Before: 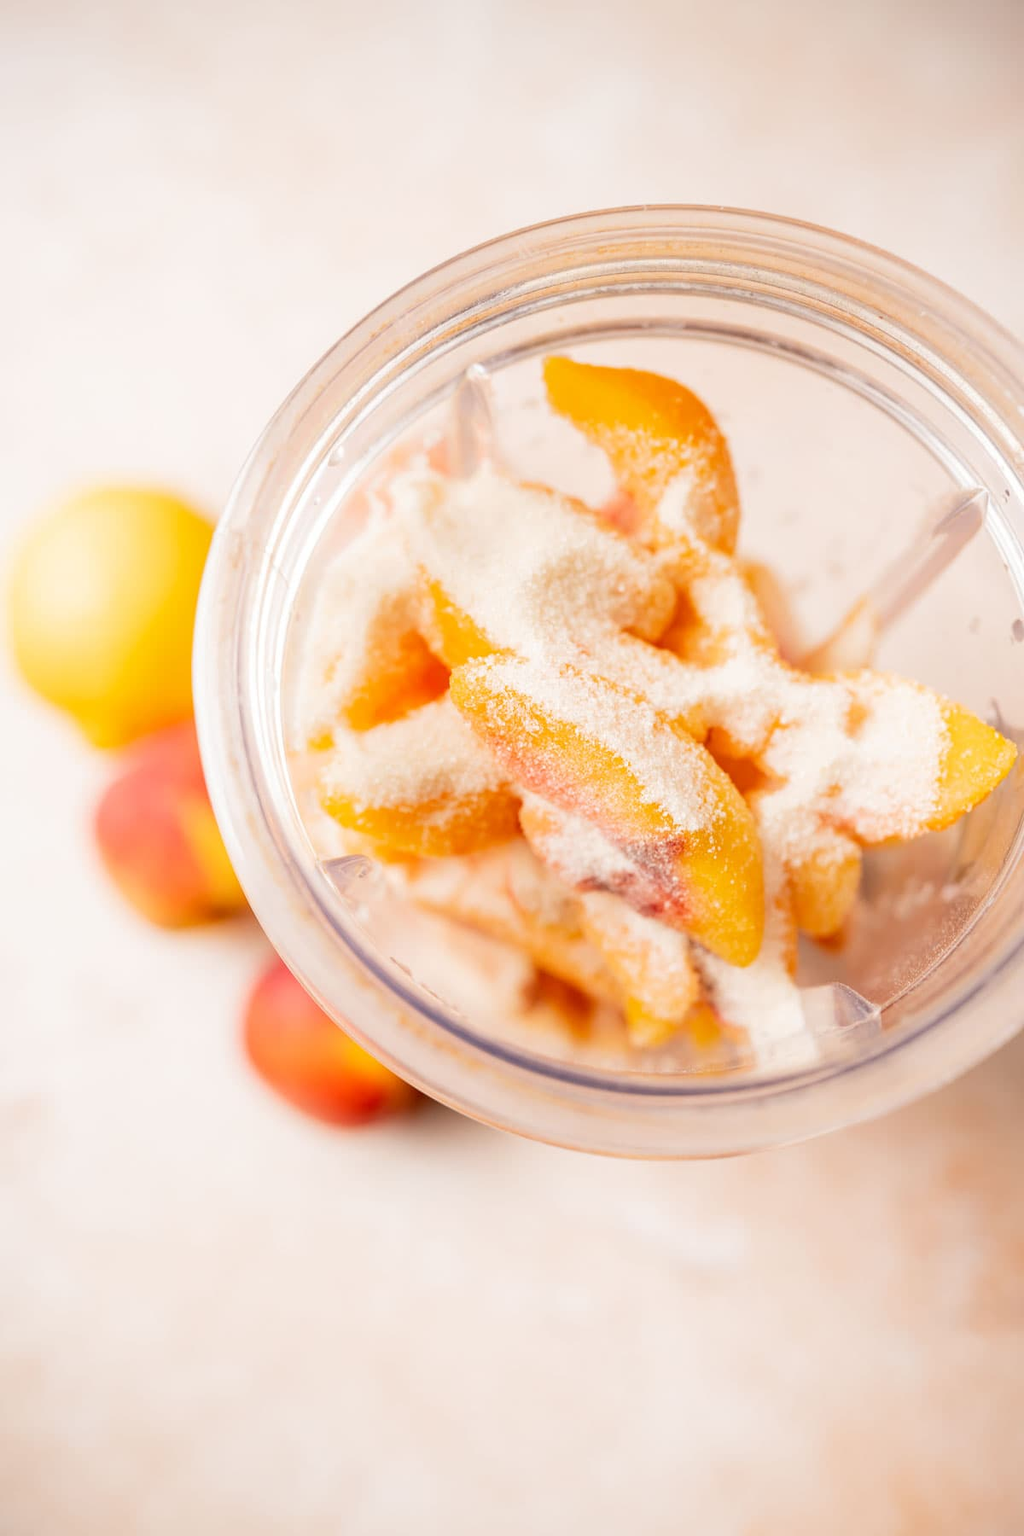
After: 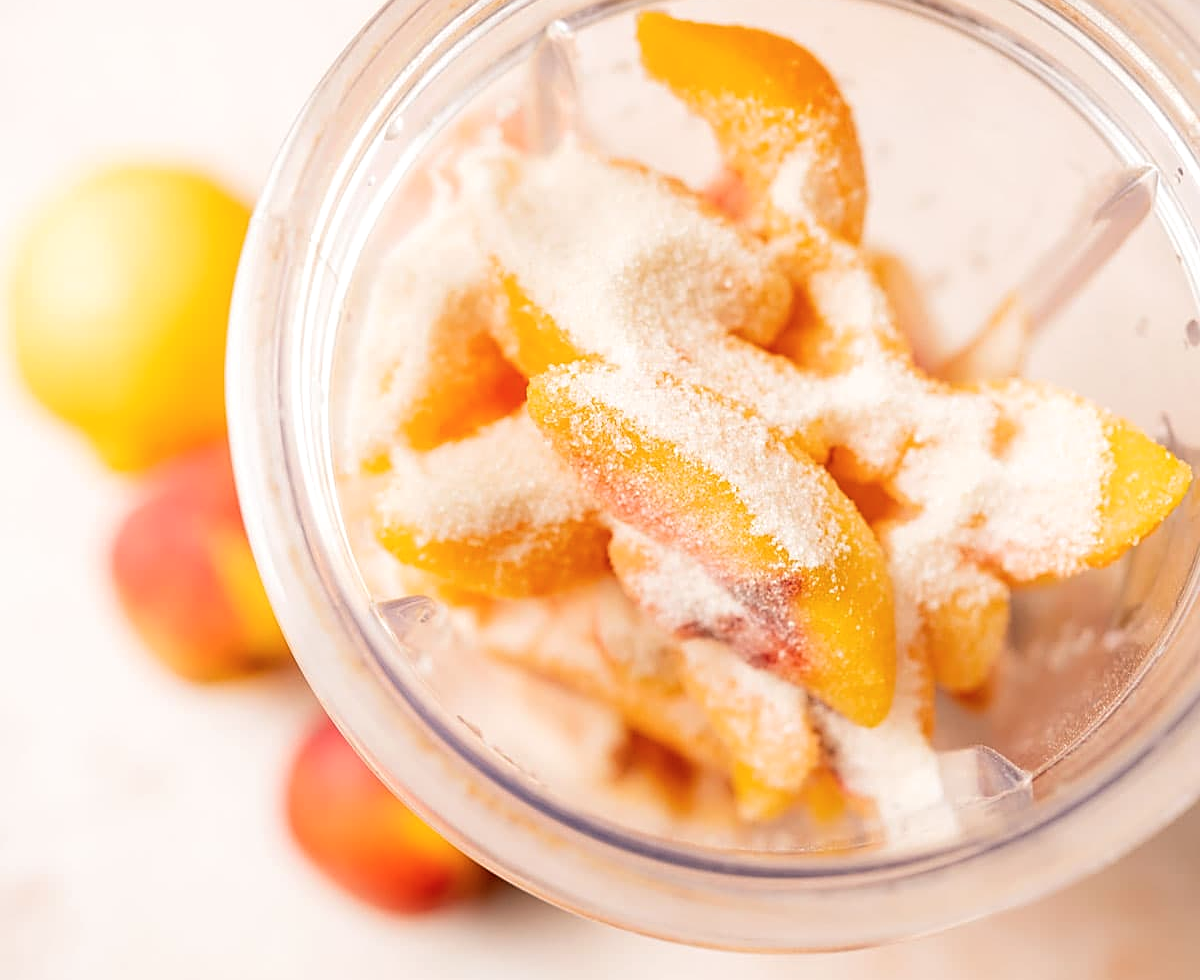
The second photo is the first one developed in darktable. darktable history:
color balance rgb: linear chroma grading › global chroma 0.819%, perceptual saturation grading › global saturation 0.18%, global vibrance 5.252%, contrast 3.318%
crop and rotate: top 22.598%, bottom 22.923%
sharpen: on, module defaults
